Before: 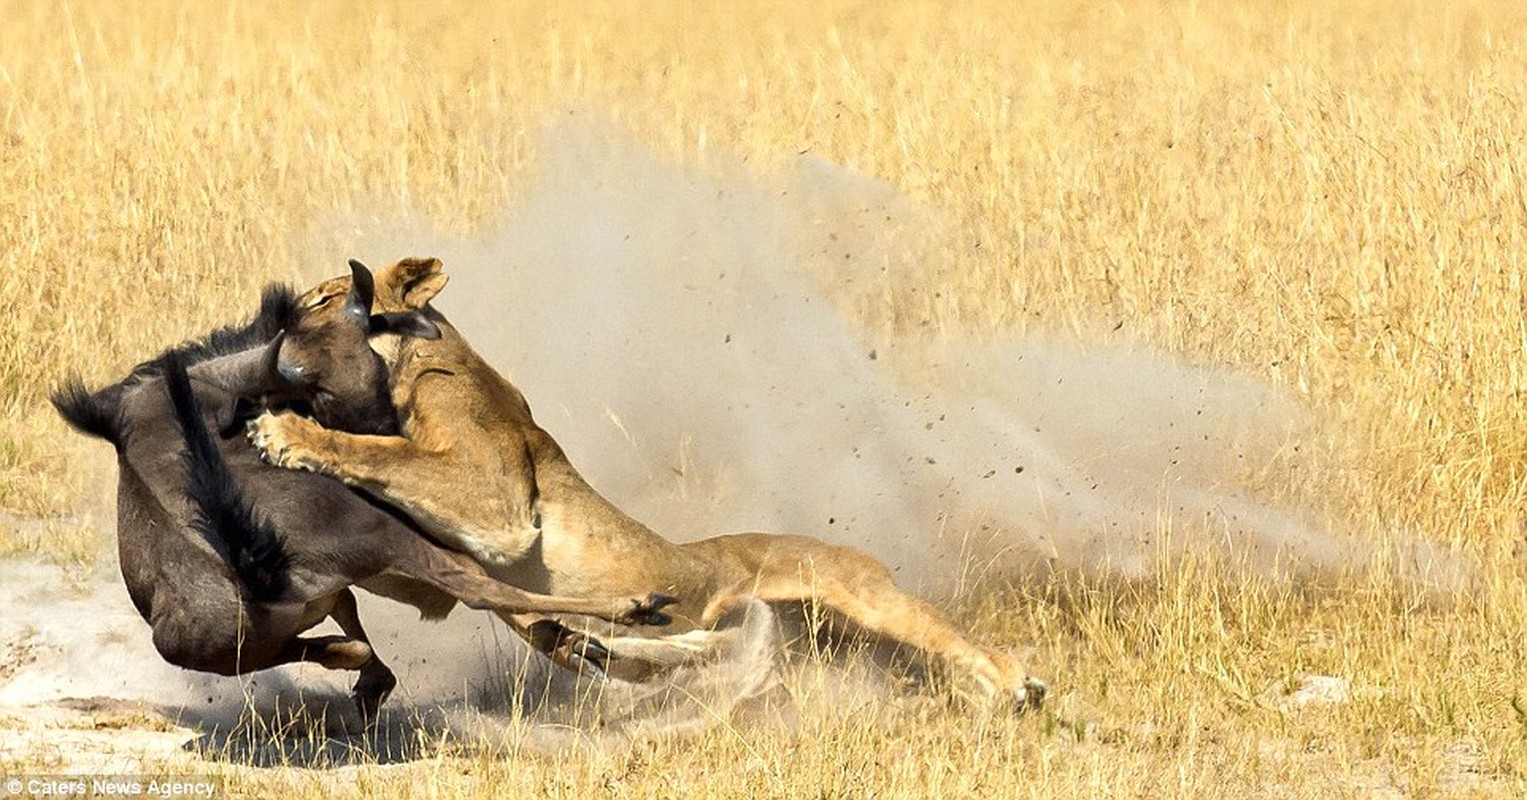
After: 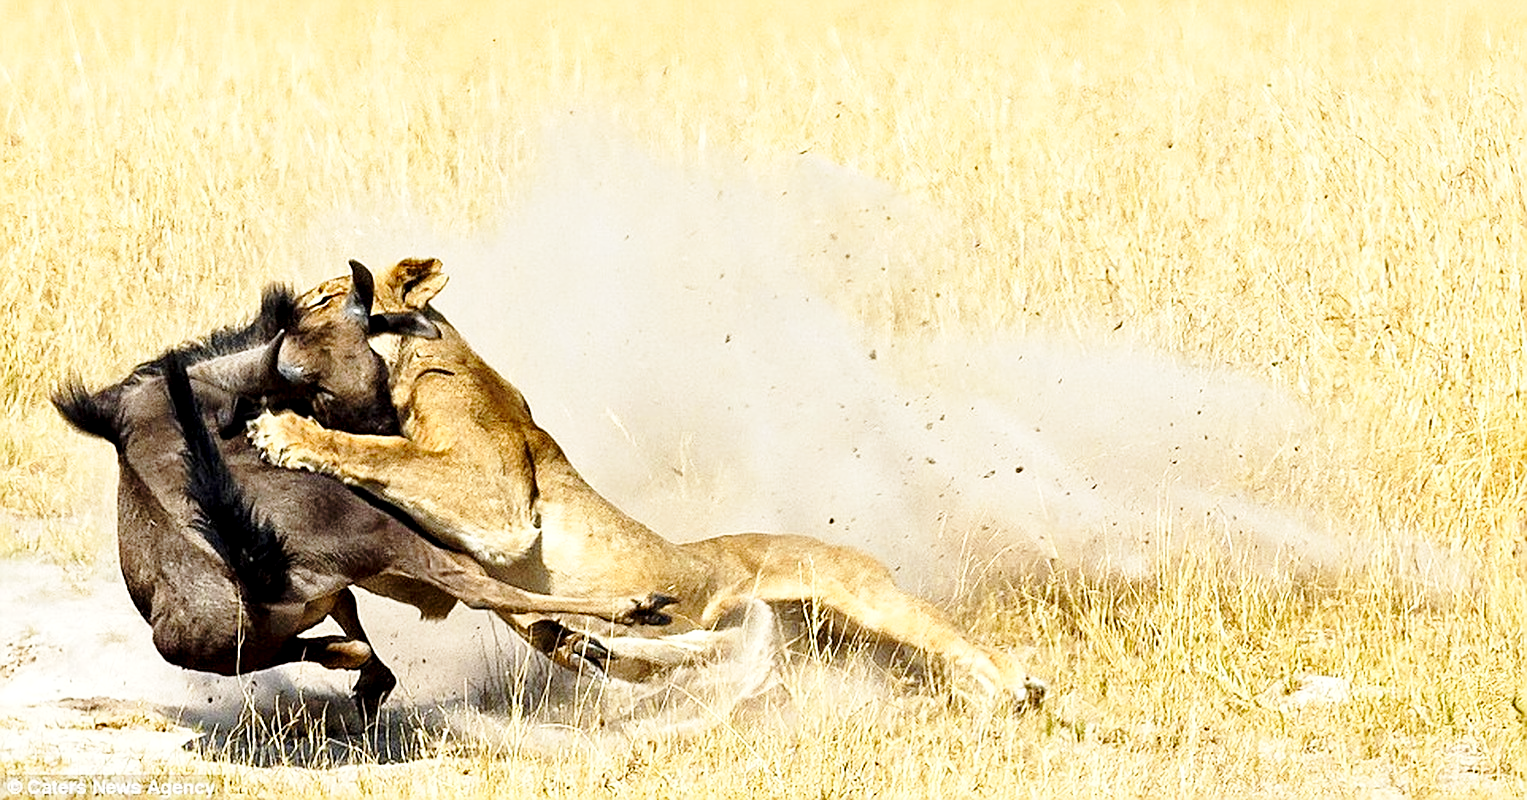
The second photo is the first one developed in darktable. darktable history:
sharpen: on, module defaults
base curve: curves: ch0 [(0, 0) (0.028, 0.03) (0.121, 0.232) (0.46, 0.748) (0.859, 0.968) (1, 1)], preserve colors none
local contrast: mode bilateral grid, contrast 20, coarseness 50, detail 120%, midtone range 0.2
exposure: black level correction 0.005, exposure 0.001 EV, compensate highlight preservation false
raw denoise: noise threshold 0.005, x [[0, 0.25, 0.5, 0.75, 1] ×4]
